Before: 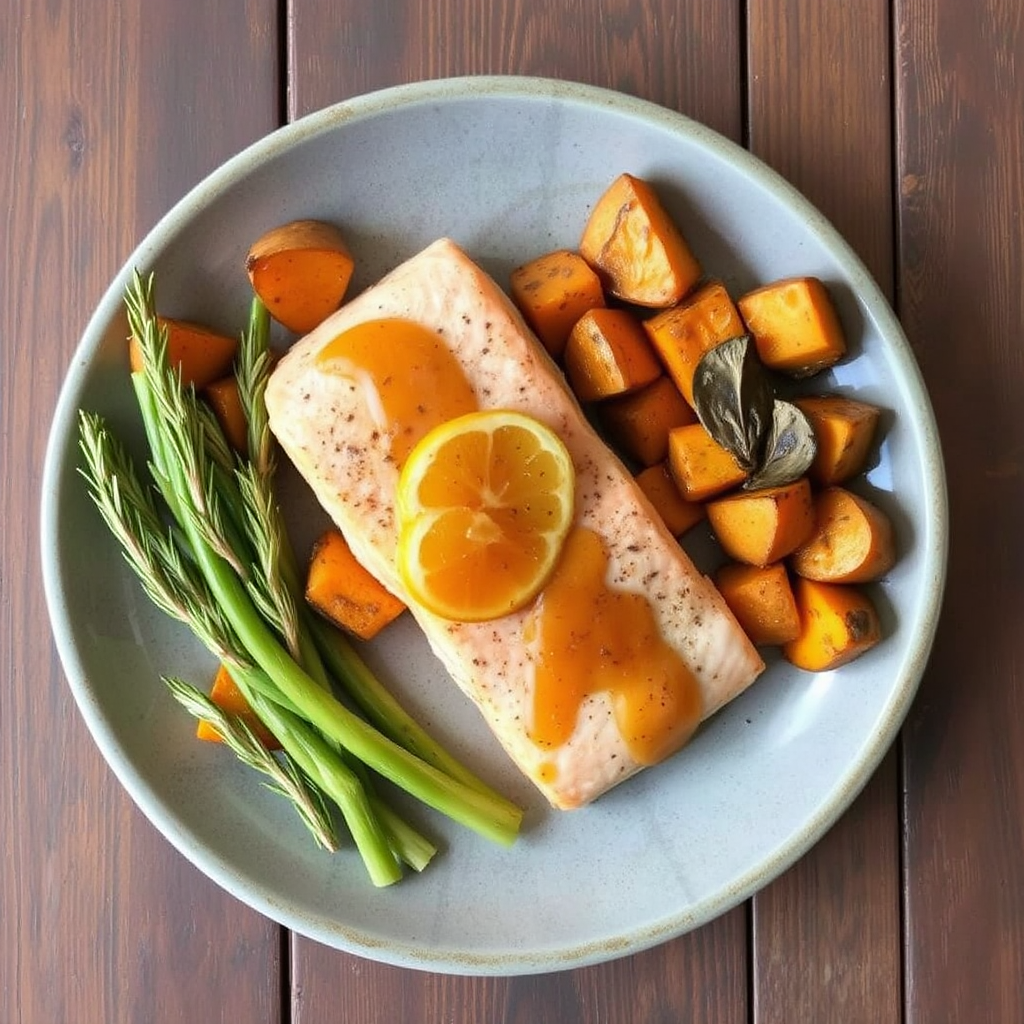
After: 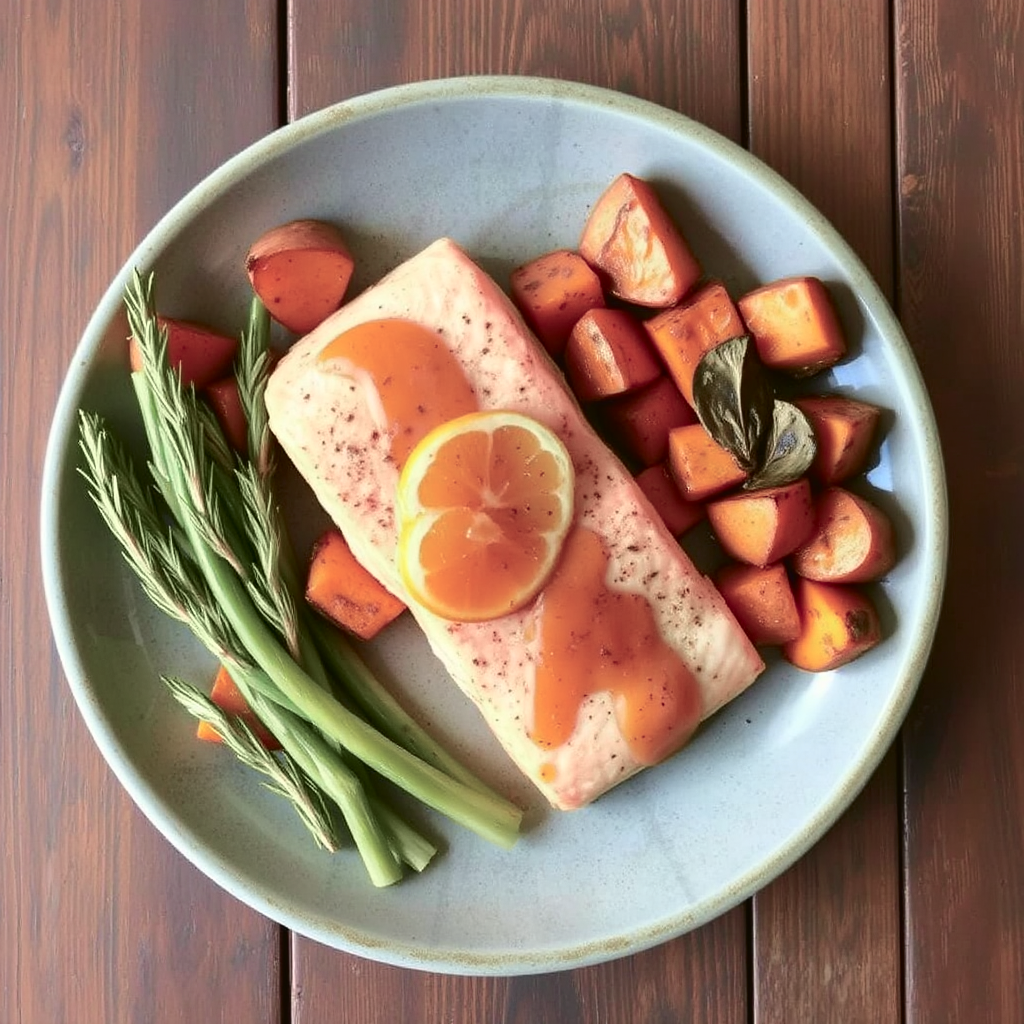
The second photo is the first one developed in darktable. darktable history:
tone curve: curves: ch0 [(0, 0.021) (0.059, 0.053) (0.212, 0.18) (0.337, 0.304) (0.495, 0.505) (0.725, 0.731) (0.89, 0.919) (1, 1)]; ch1 [(0, 0) (0.094, 0.081) (0.285, 0.299) (0.403, 0.436) (0.479, 0.475) (0.54, 0.55) (0.615, 0.637) (0.683, 0.688) (1, 1)]; ch2 [(0, 0) (0.257, 0.217) (0.434, 0.434) (0.498, 0.507) (0.527, 0.542) (0.597, 0.587) (0.658, 0.595) (1, 1)], color space Lab, independent channels, preserve colors none
